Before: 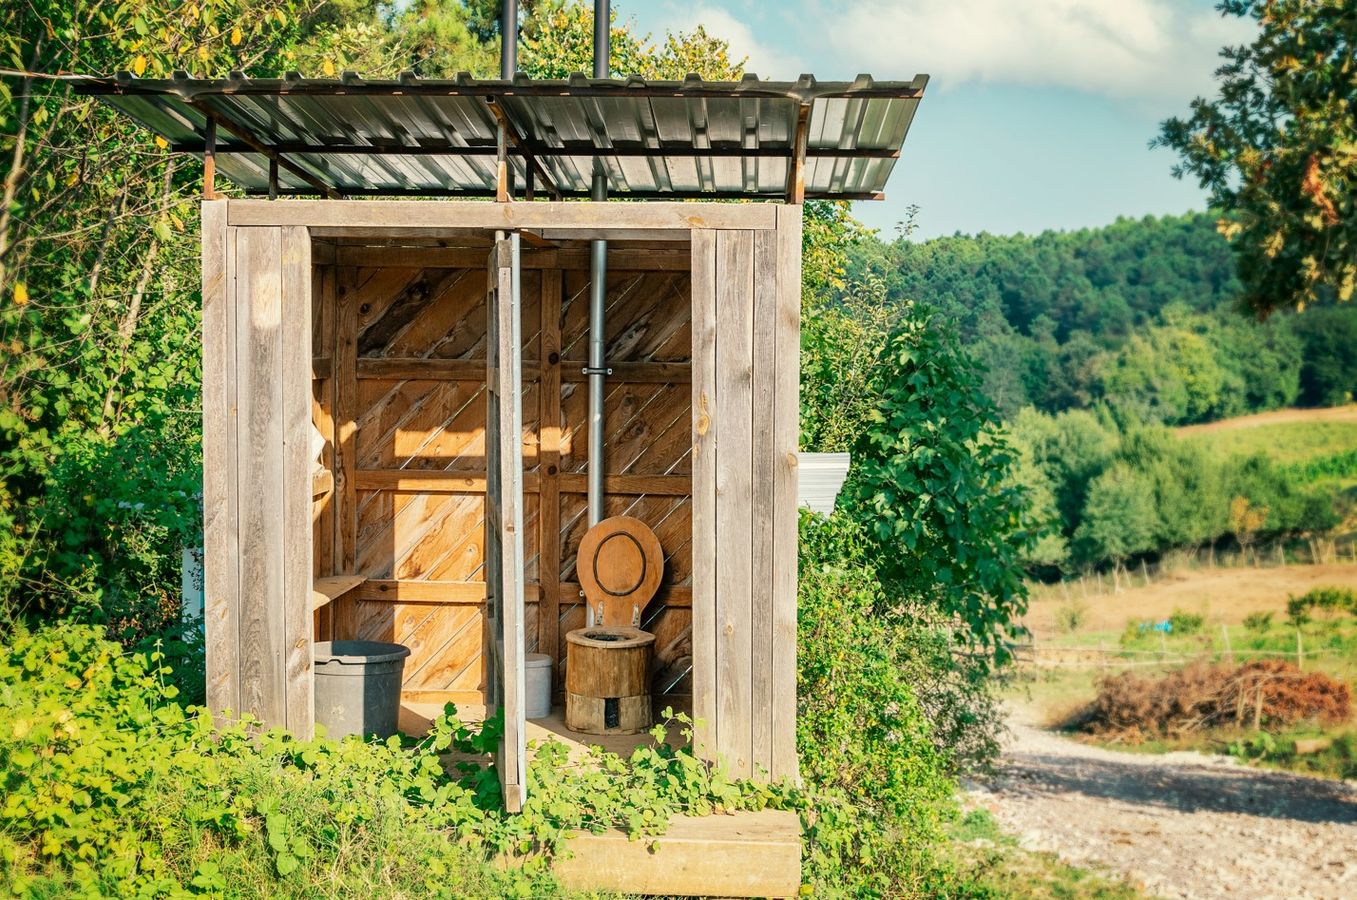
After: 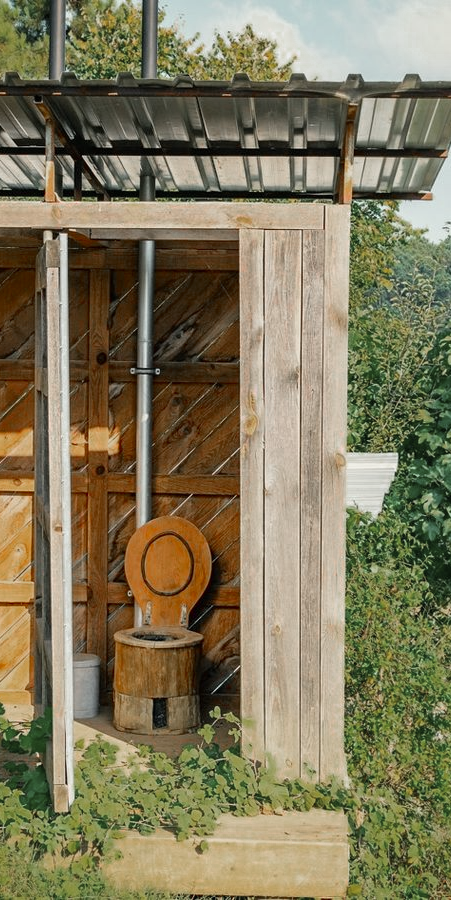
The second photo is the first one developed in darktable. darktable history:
crop: left 33.36%, right 33.36%
color zones: curves: ch0 [(0, 0.48) (0.209, 0.398) (0.305, 0.332) (0.429, 0.493) (0.571, 0.5) (0.714, 0.5) (0.857, 0.5) (1, 0.48)]; ch1 [(0, 0.736) (0.143, 0.625) (0.225, 0.371) (0.429, 0.256) (0.571, 0.241) (0.714, 0.213) (0.857, 0.48) (1, 0.736)]; ch2 [(0, 0.448) (0.143, 0.498) (0.286, 0.5) (0.429, 0.5) (0.571, 0.5) (0.714, 0.5) (0.857, 0.5) (1, 0.448)]
